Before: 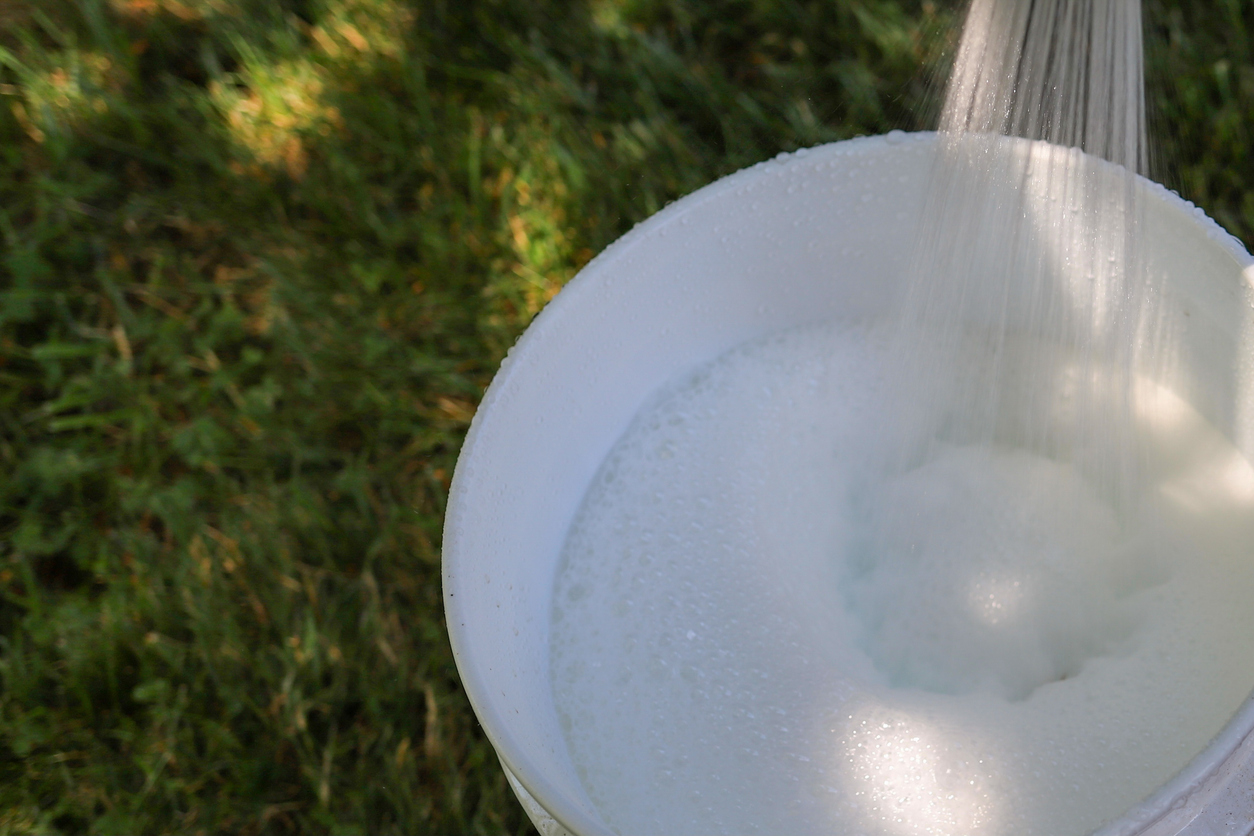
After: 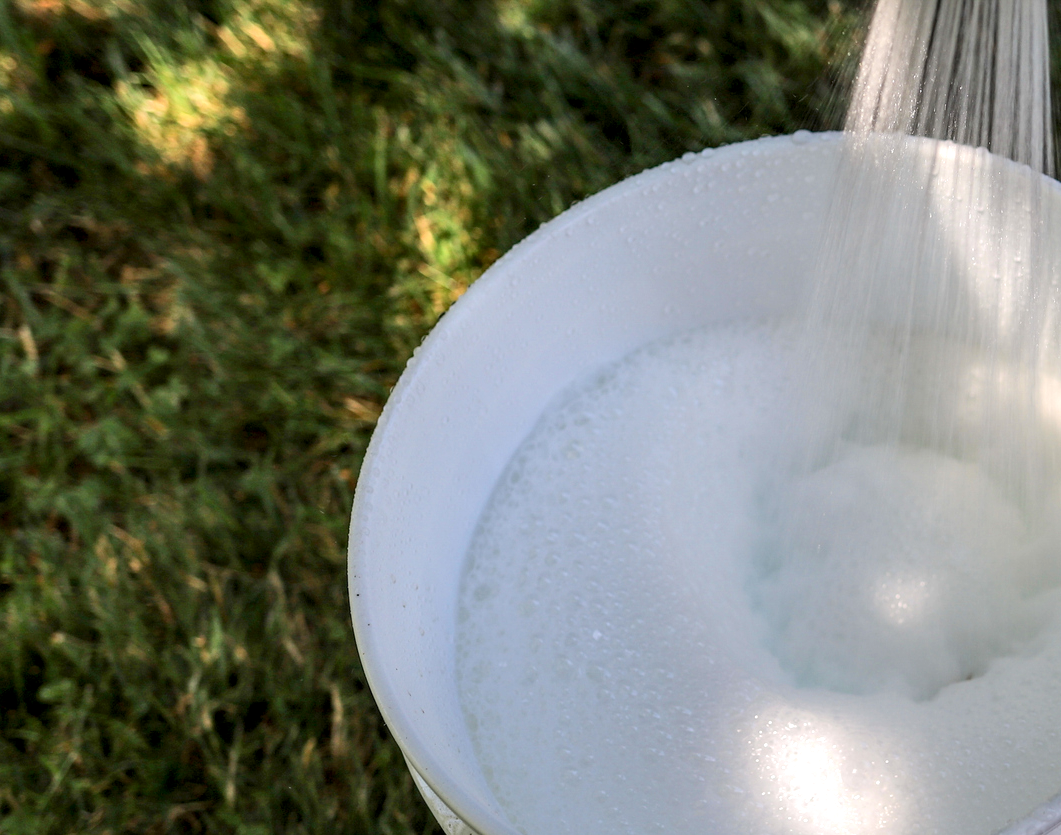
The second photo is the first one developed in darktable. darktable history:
contrast brightness saturation: contrast 0.153, brightness 0.048
base curve: curves: ch0 [(0, 0) (0.235, 0.266) (0.503, 0.496) (0.786, 0.72) (1, 1)], preserve colors average RGB
crop: left 7.523%, right 7.847%
local contrast: detail 150%
